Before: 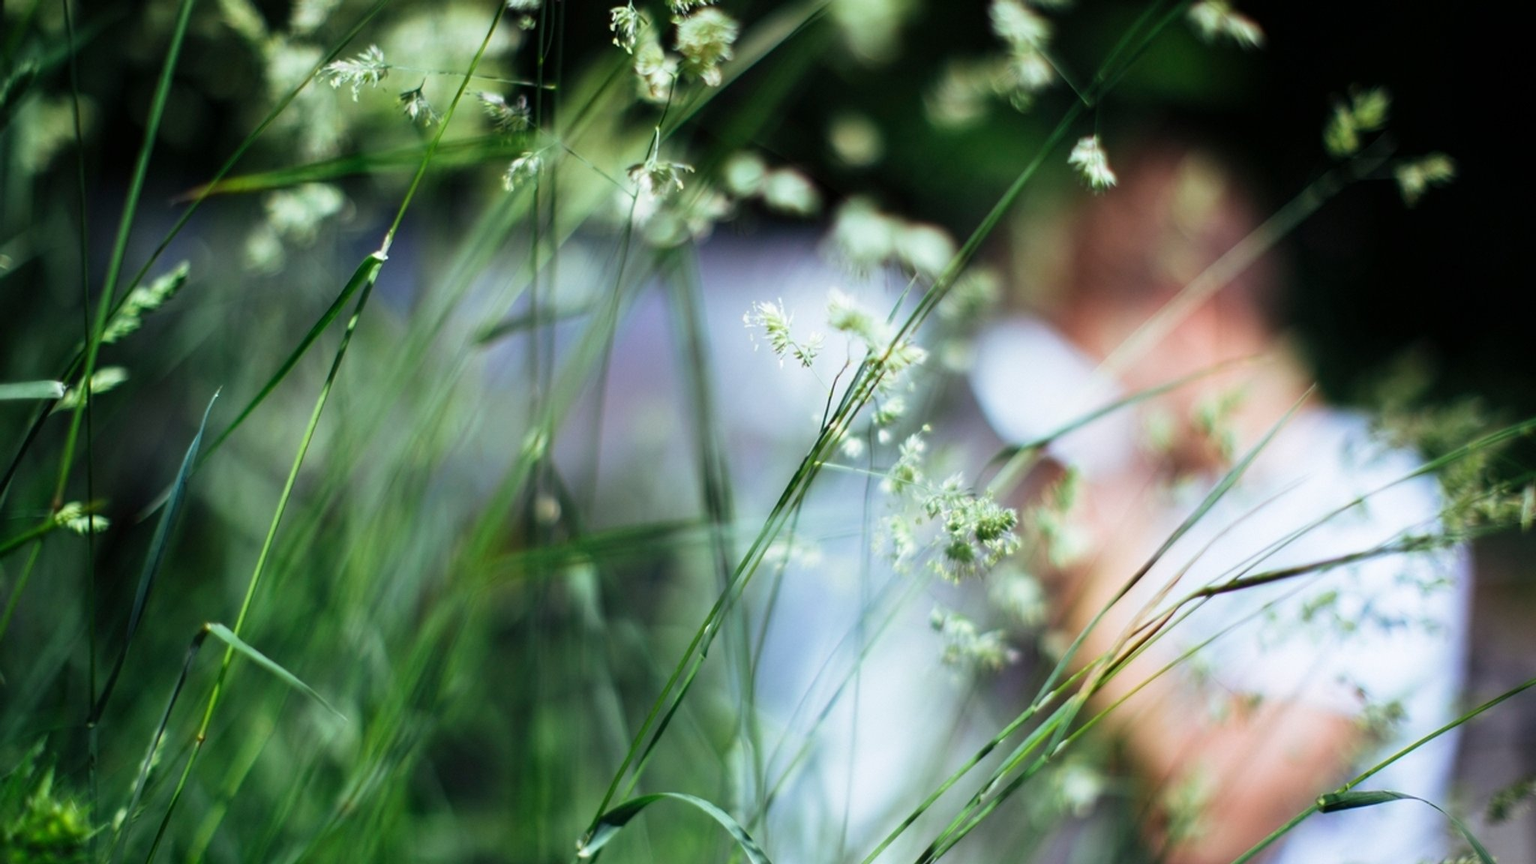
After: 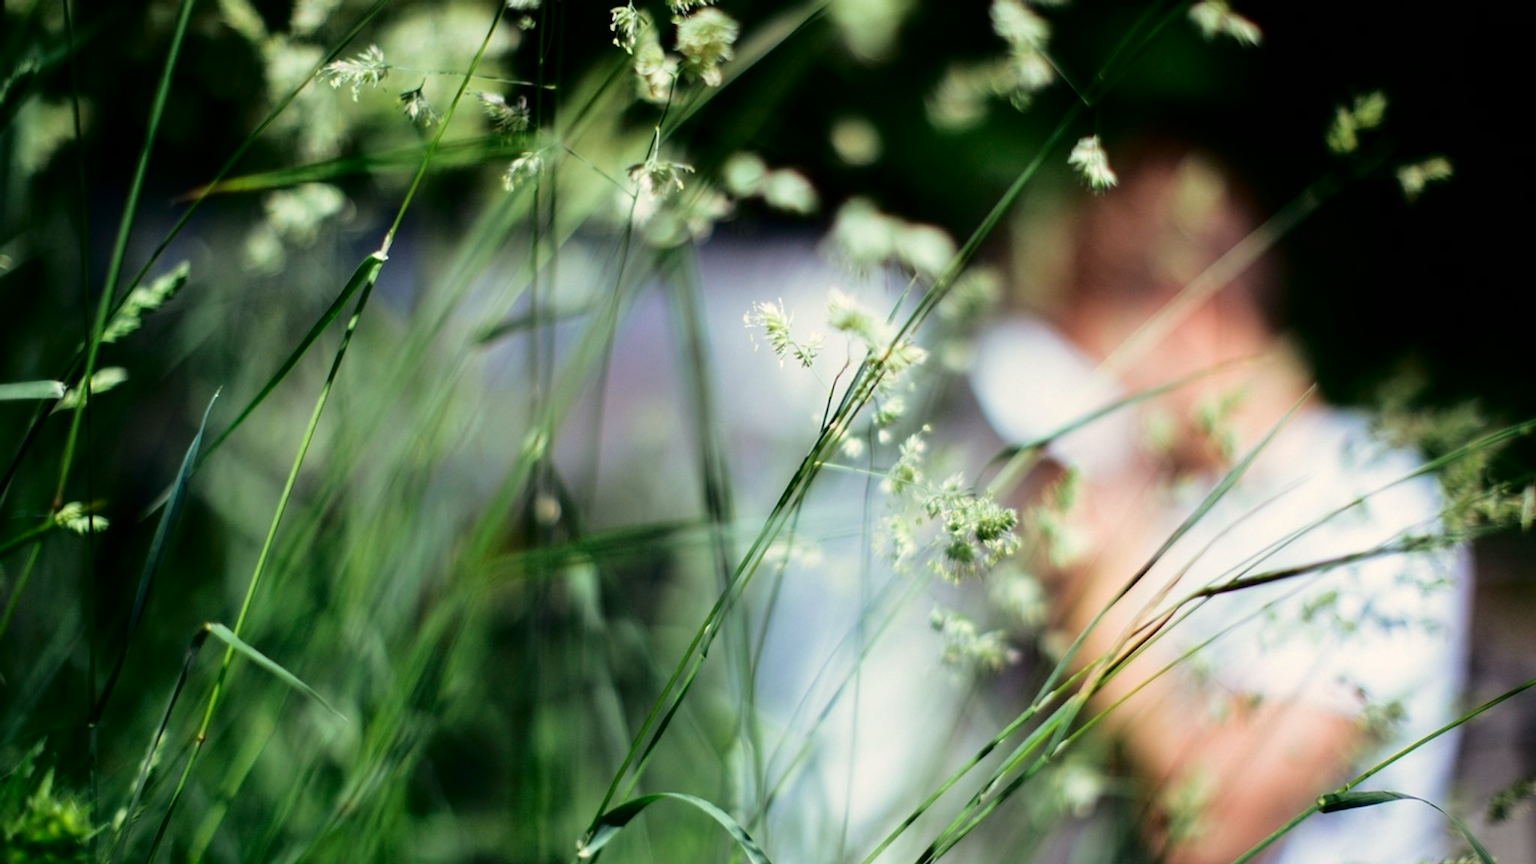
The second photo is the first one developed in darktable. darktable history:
white balance: red 1.045, blue 0.932
fill light: exposure -2 EV, width 8.6
